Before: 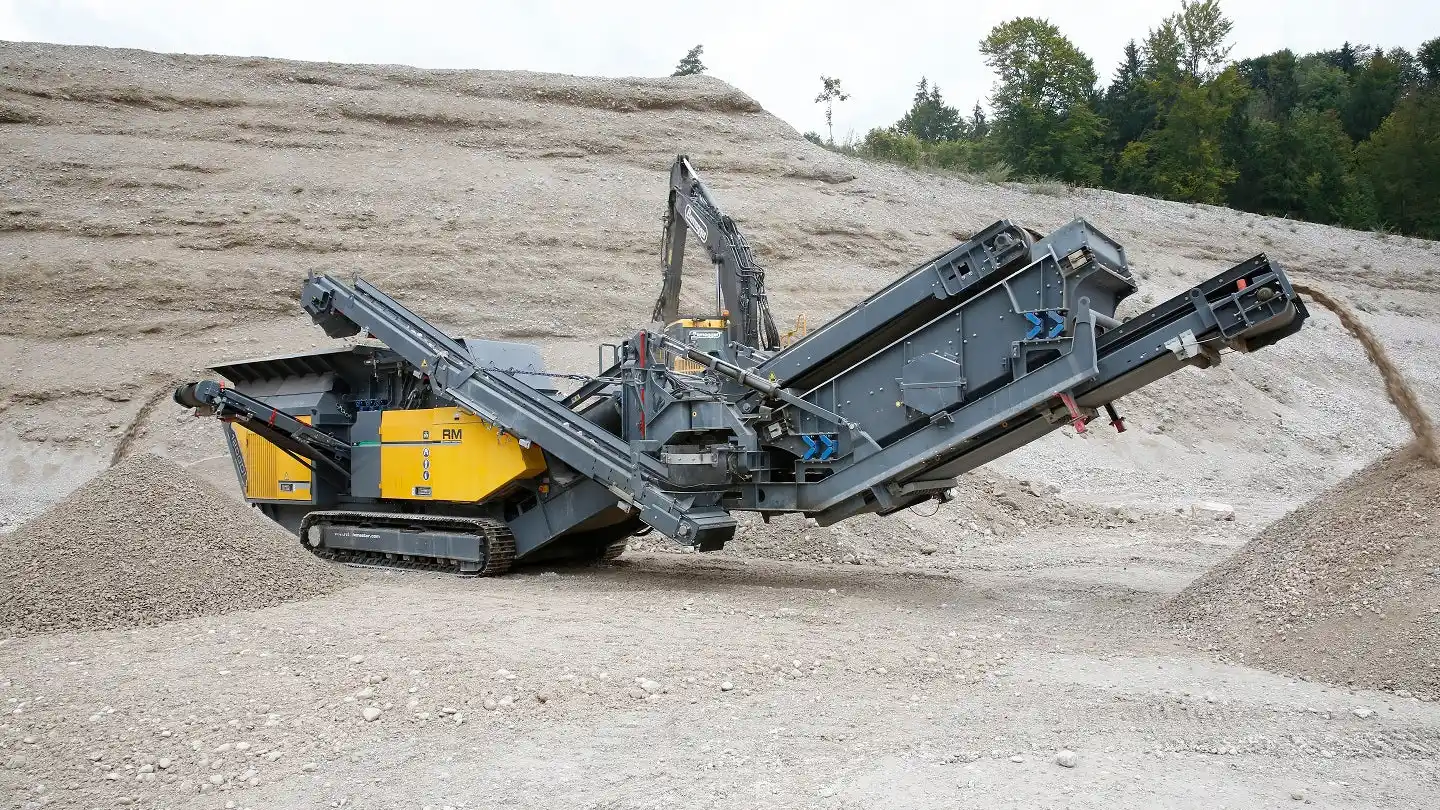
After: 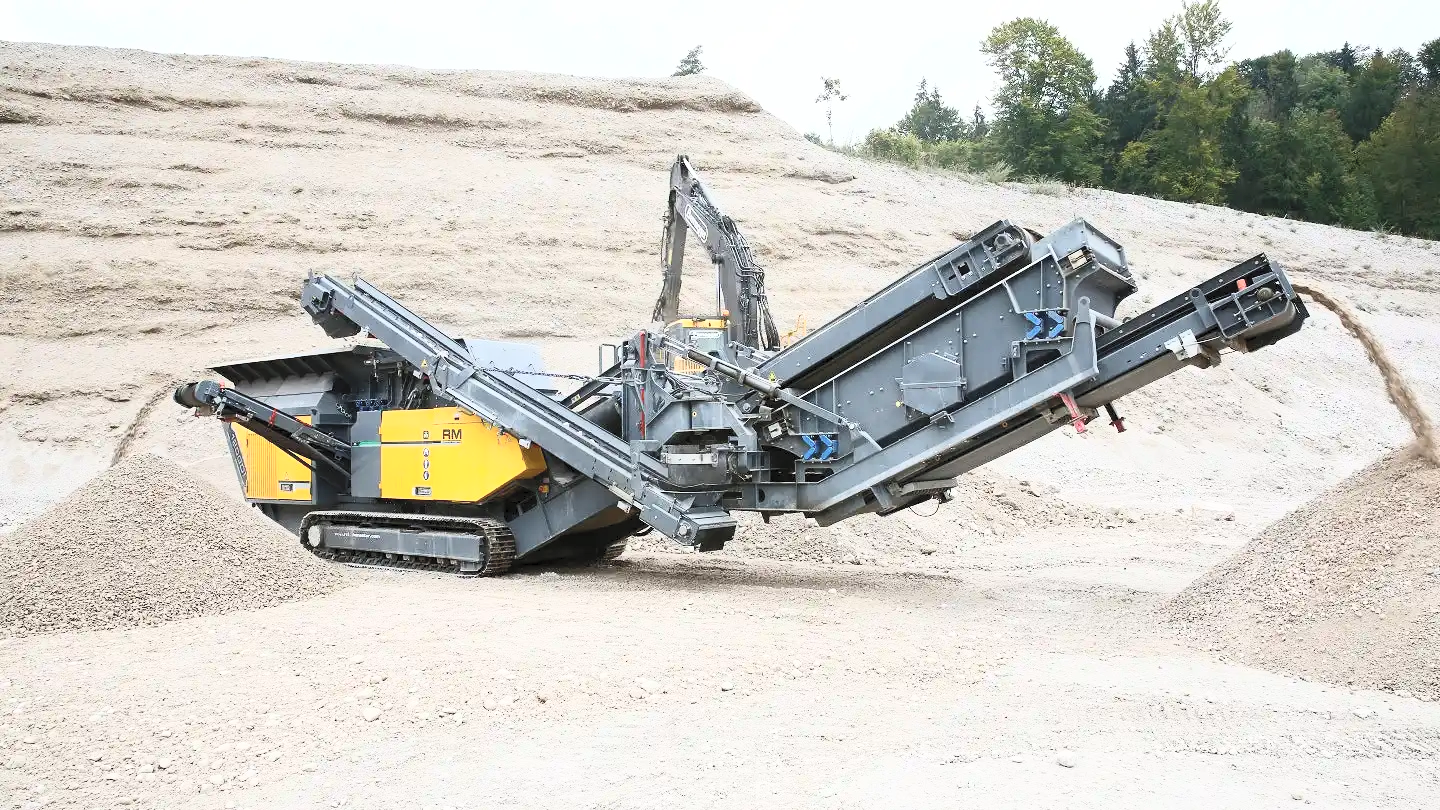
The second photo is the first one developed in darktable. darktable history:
contrast brightness saturation: contrast 0.385, brightness 0.539
